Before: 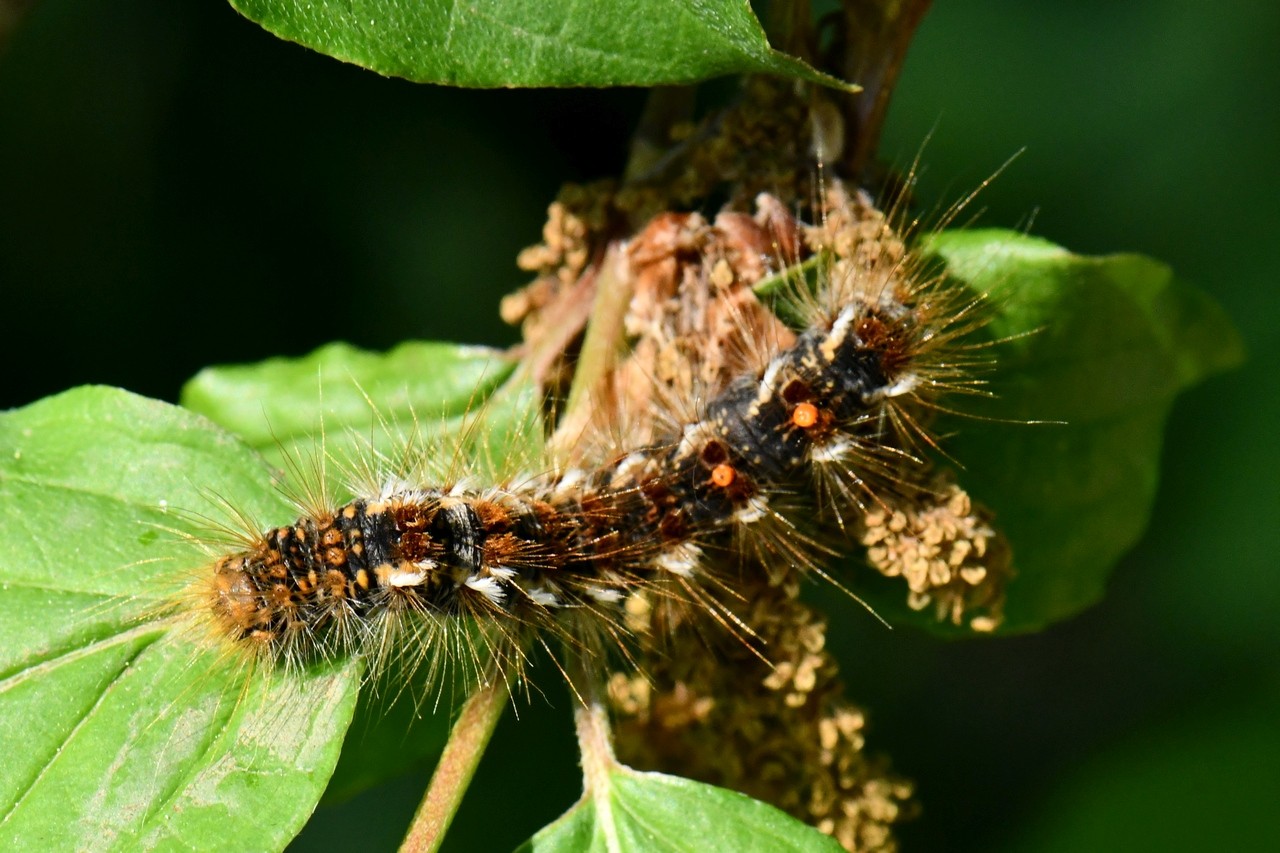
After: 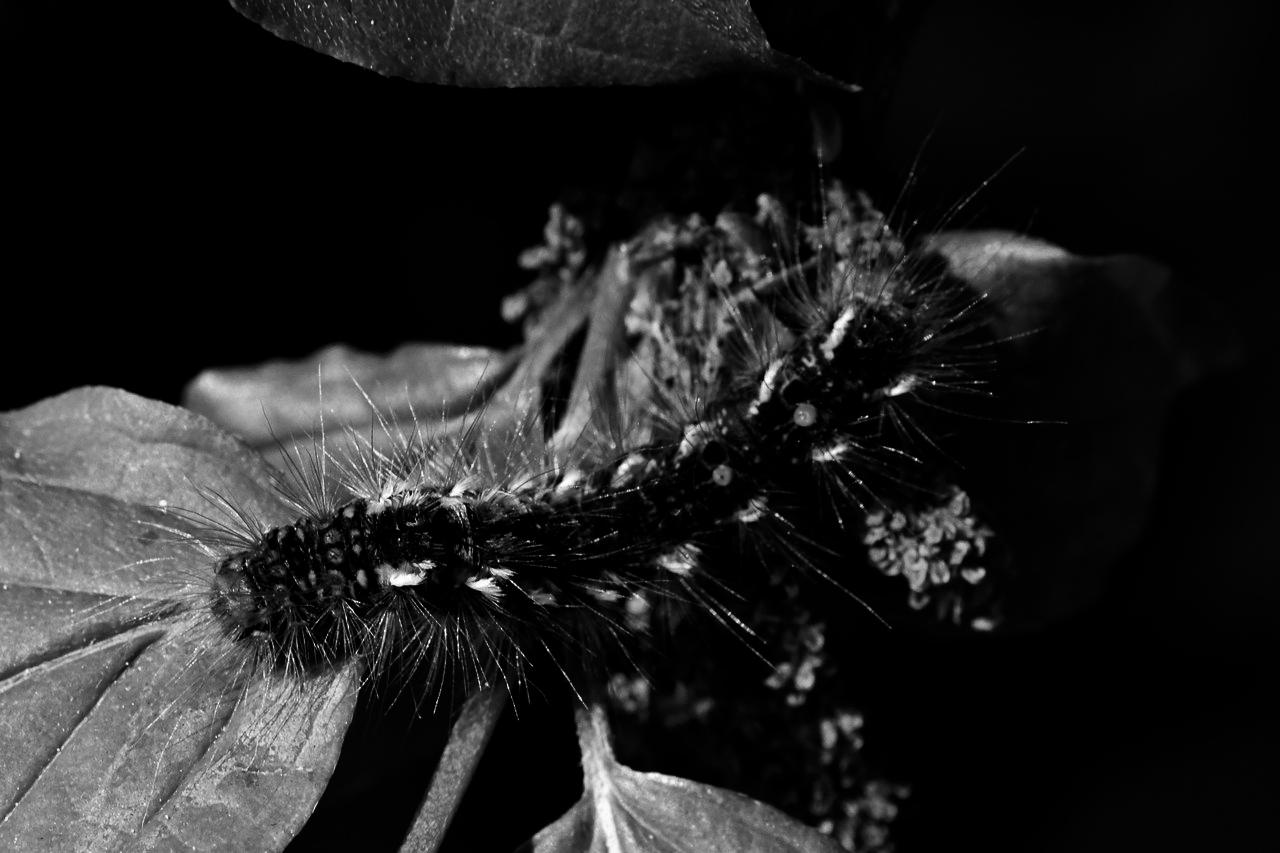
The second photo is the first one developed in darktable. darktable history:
contrast brightness saturation: contrast 0.02, brightness -1, saturation -1
